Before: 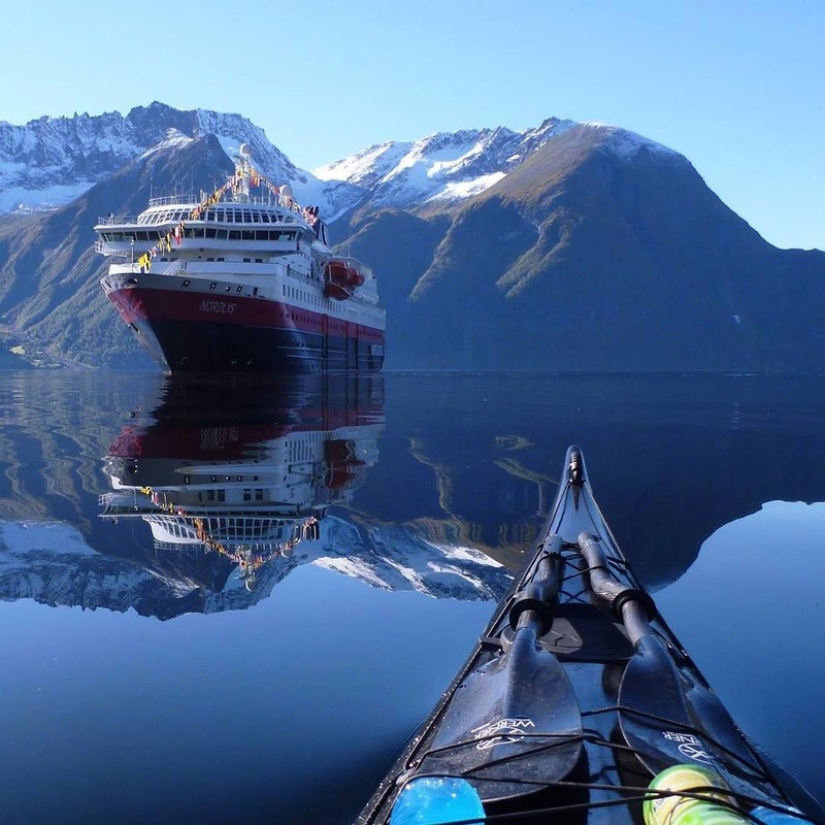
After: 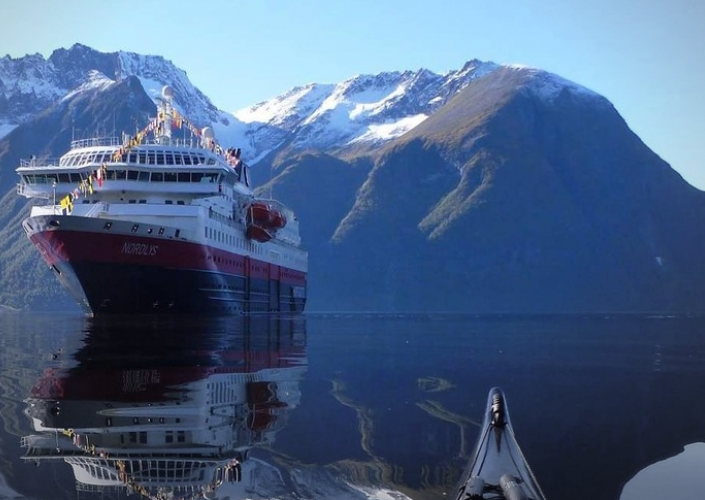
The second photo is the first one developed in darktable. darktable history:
vignetting: fall-off radius 70.22%, center (-0.056, -0.355), automatic ratio true
crop and rotate: left 9.46%, top 7.085%, right 5.028%, bottom 32.192%
